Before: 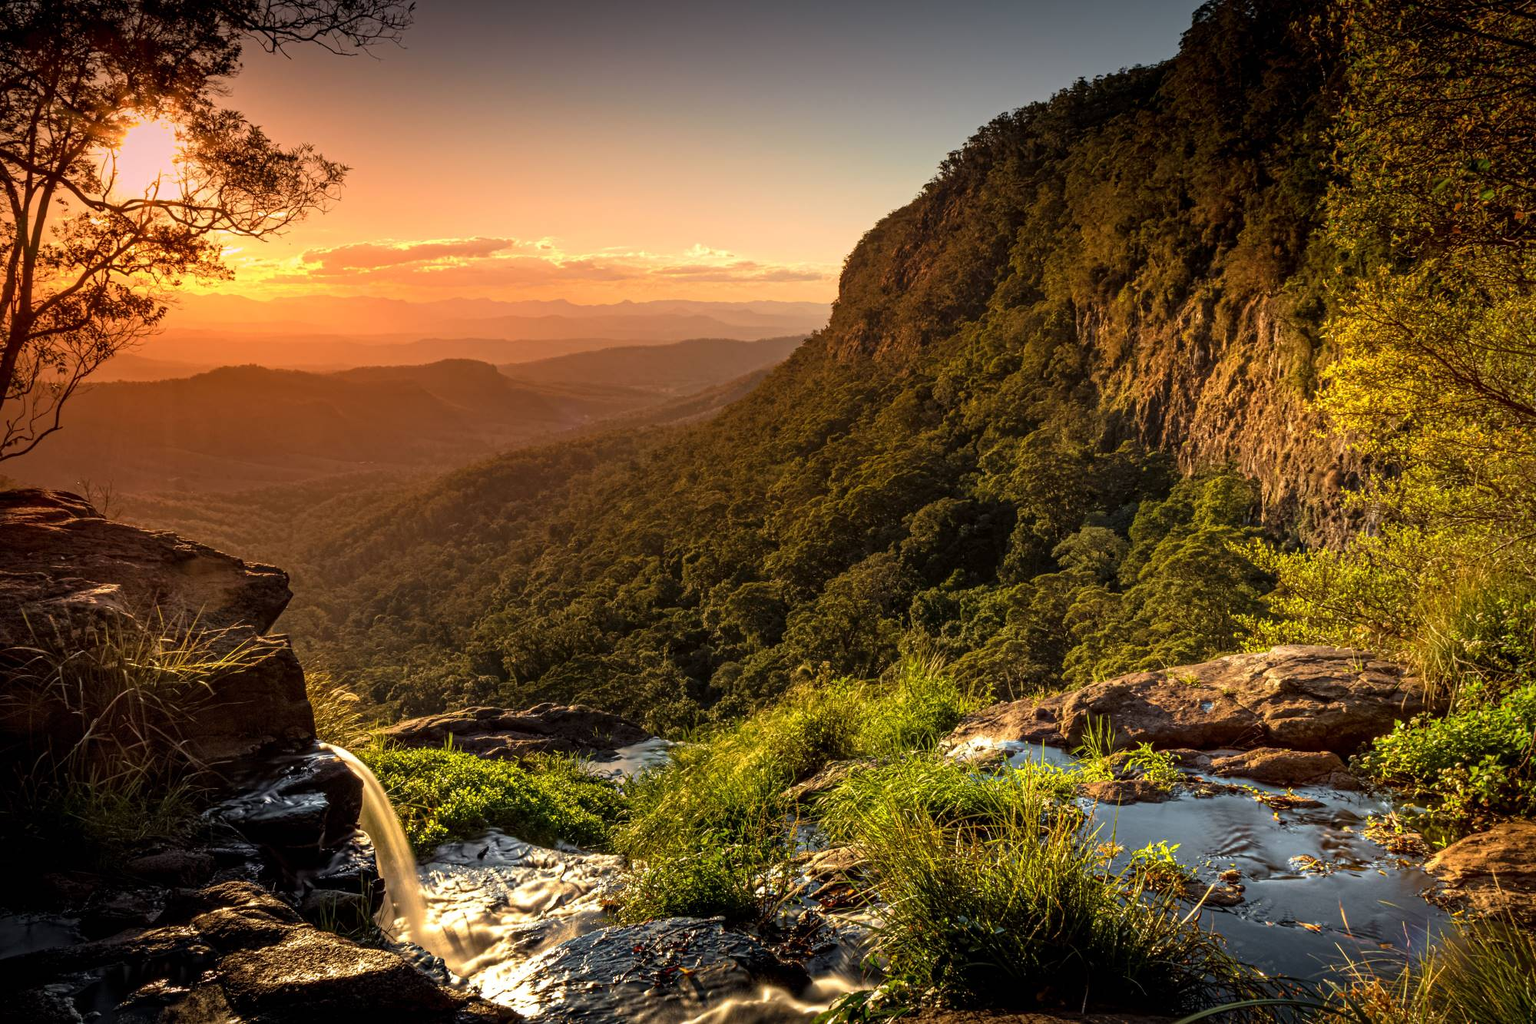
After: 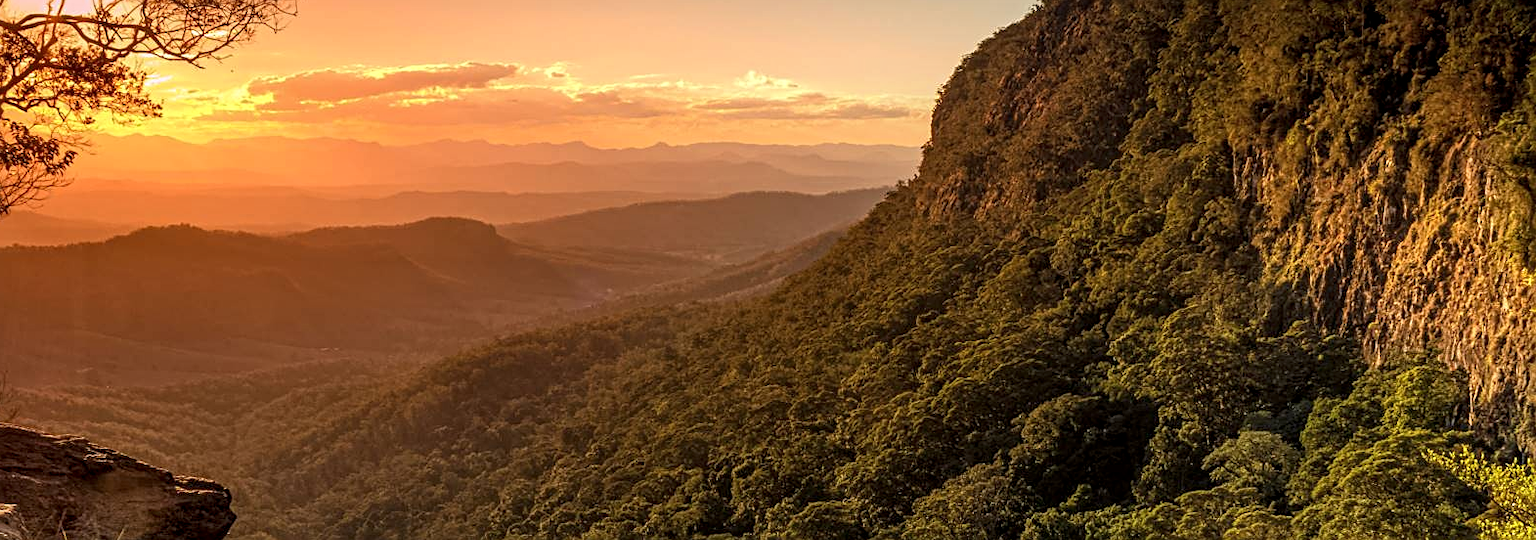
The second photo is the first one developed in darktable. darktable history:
local contrast: on, module defaults
crop: left 7.036%, top 18.398%, right 14.379%, bottom 40.043%
sharpen: on, module defaults
